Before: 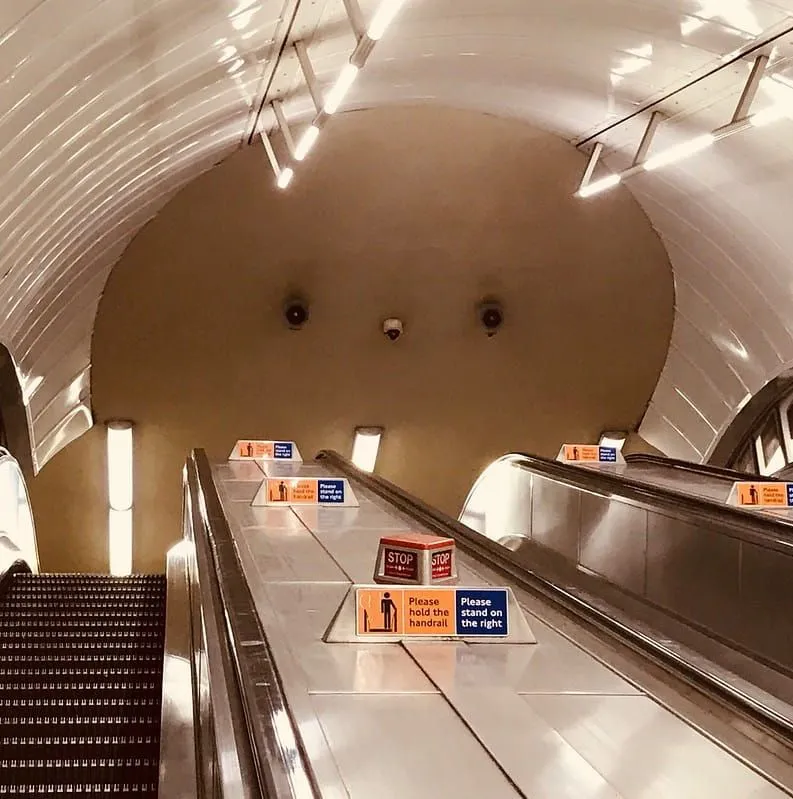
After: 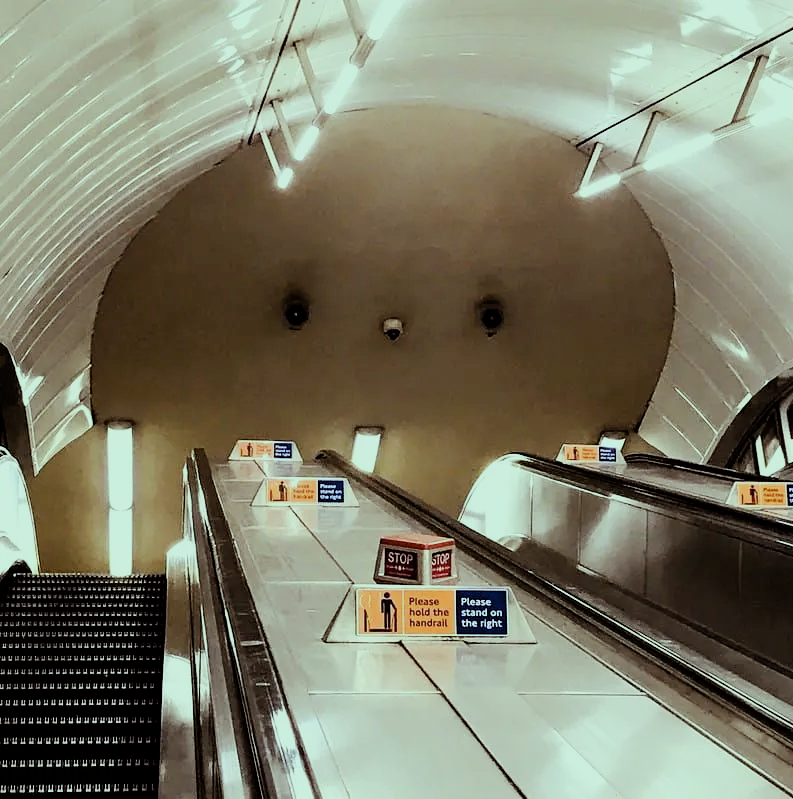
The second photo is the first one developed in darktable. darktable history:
color balance: mode lift, gamma, gain (sRGB), lift [0.997, 0.979, 1.021, 1.011], gamma [1, 1.084, 0.916, 0.998], gain [1, 0.87, 1.13, 1.101], contrast 4.55%, contrast fulcrum 38.24%, output saturation 104.09%
filmic rgb: black relative exposure -5 EV, hardness 2.88, contrast 1.3
